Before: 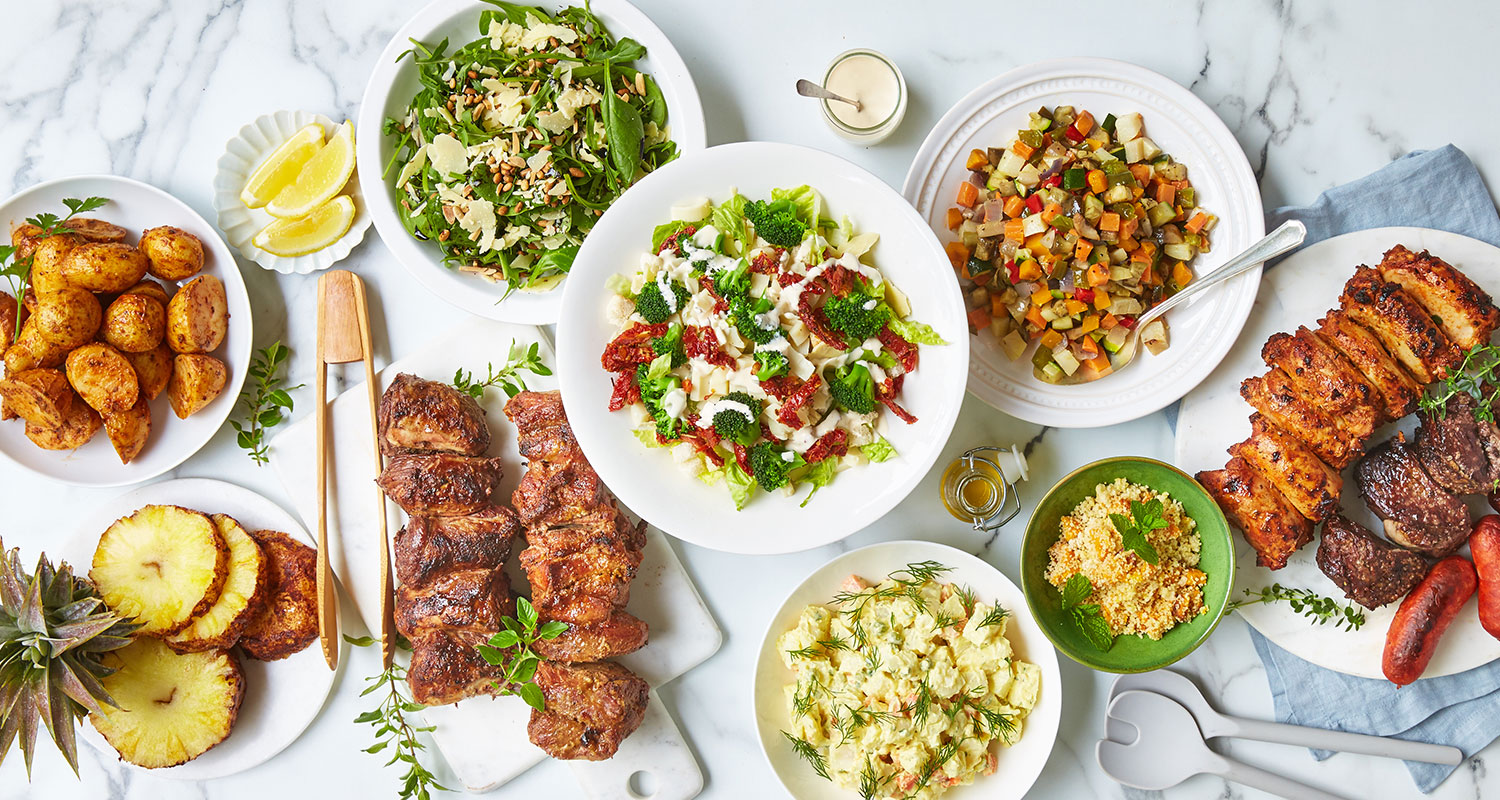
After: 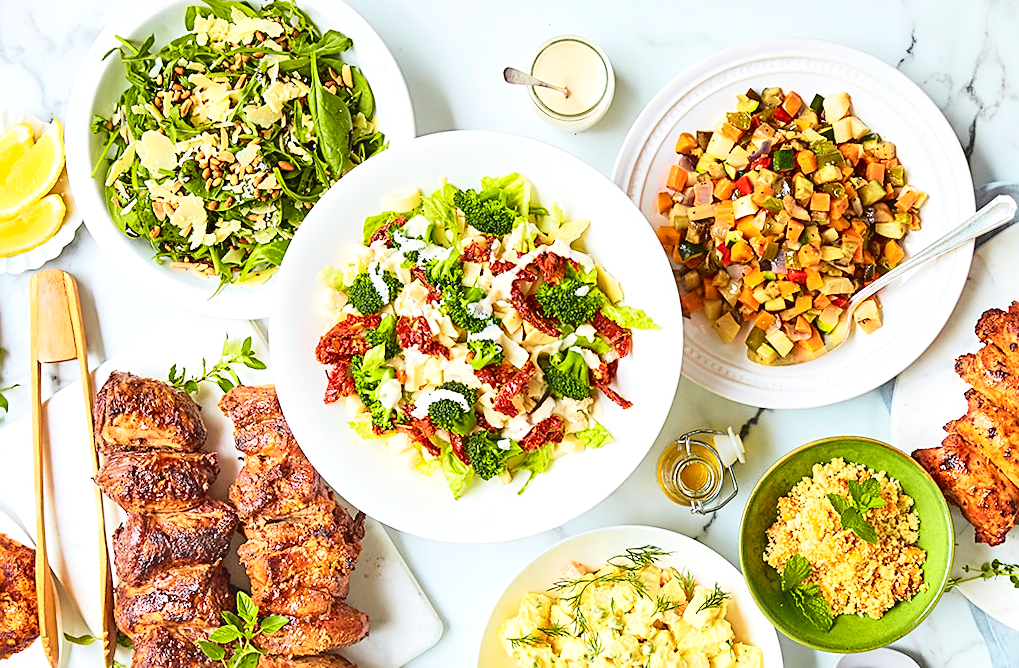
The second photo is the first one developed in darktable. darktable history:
color zones: curves: ch2 [(0, 0.5) (0.143, 0.5) (0.286, 0.489) (0.415, 0.421) (0.571, 0.5) (0.714, 0.5) (0.857, 0.5) (1, 0.5)]
tone curve: curves: ch0 [(0, 0.014) (0.17, 0.099) (0.398, 0.423) (0.728, 0.808) (0.877, 0.91) (0.99, 0.955)]; ch1 [(0, 0) (0.377, 0.325) (0.493, 0.491) (0.505, 0.504) (0.515, 0.515) (0.554, 0.575) (0.623, 0.643) (0.701, 0.718) (1, 1)]; ch2 [(0, 0) (0.423, 0.453) (0.481, 0.485) (0.501, 0.501) (0.531, 0.527) (0.586, 0.597) (0.663, 0.706) (0.717, 0.753) (1, 0.991)], color space Lab, independent channels
white balance: emerald 1
rotate and perspective: rotation -1.42°, crop left 0.016, crop right 0.984, crop top 0.035, crop bottom 0.965
exposure: black level correction 0.001, exposure 0.5 EV, compensate exposure bias true, compensate highlight preservation false
crop: left 18.479%, right 12.2%, bottom 13.971%
sharpen: on, module defaults
